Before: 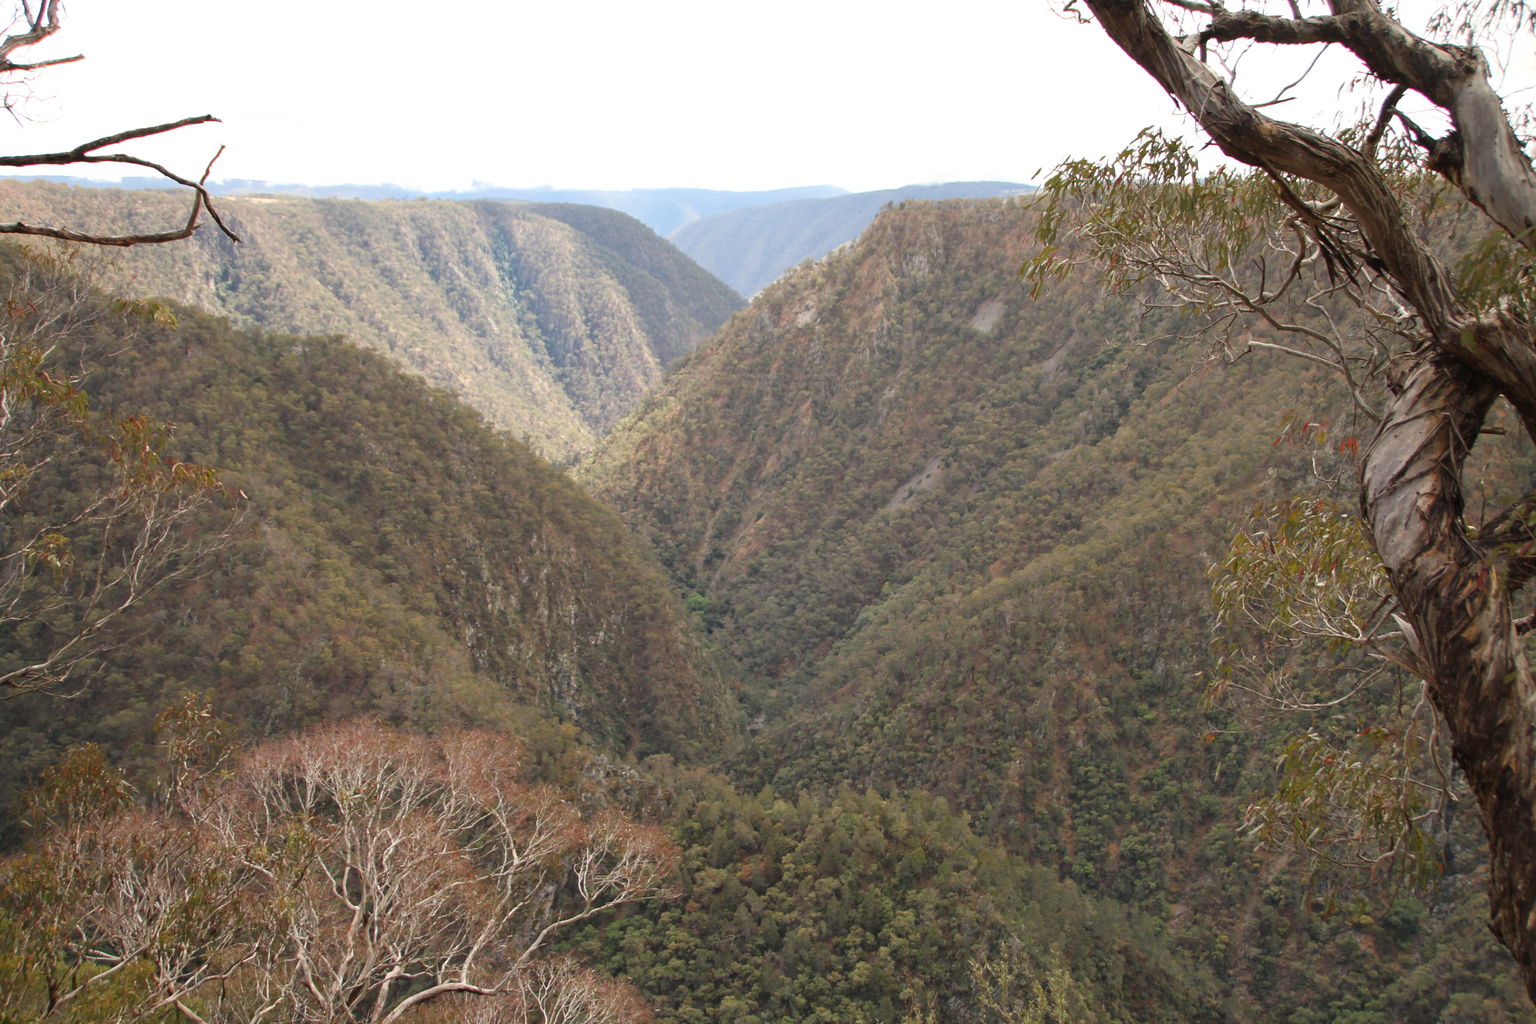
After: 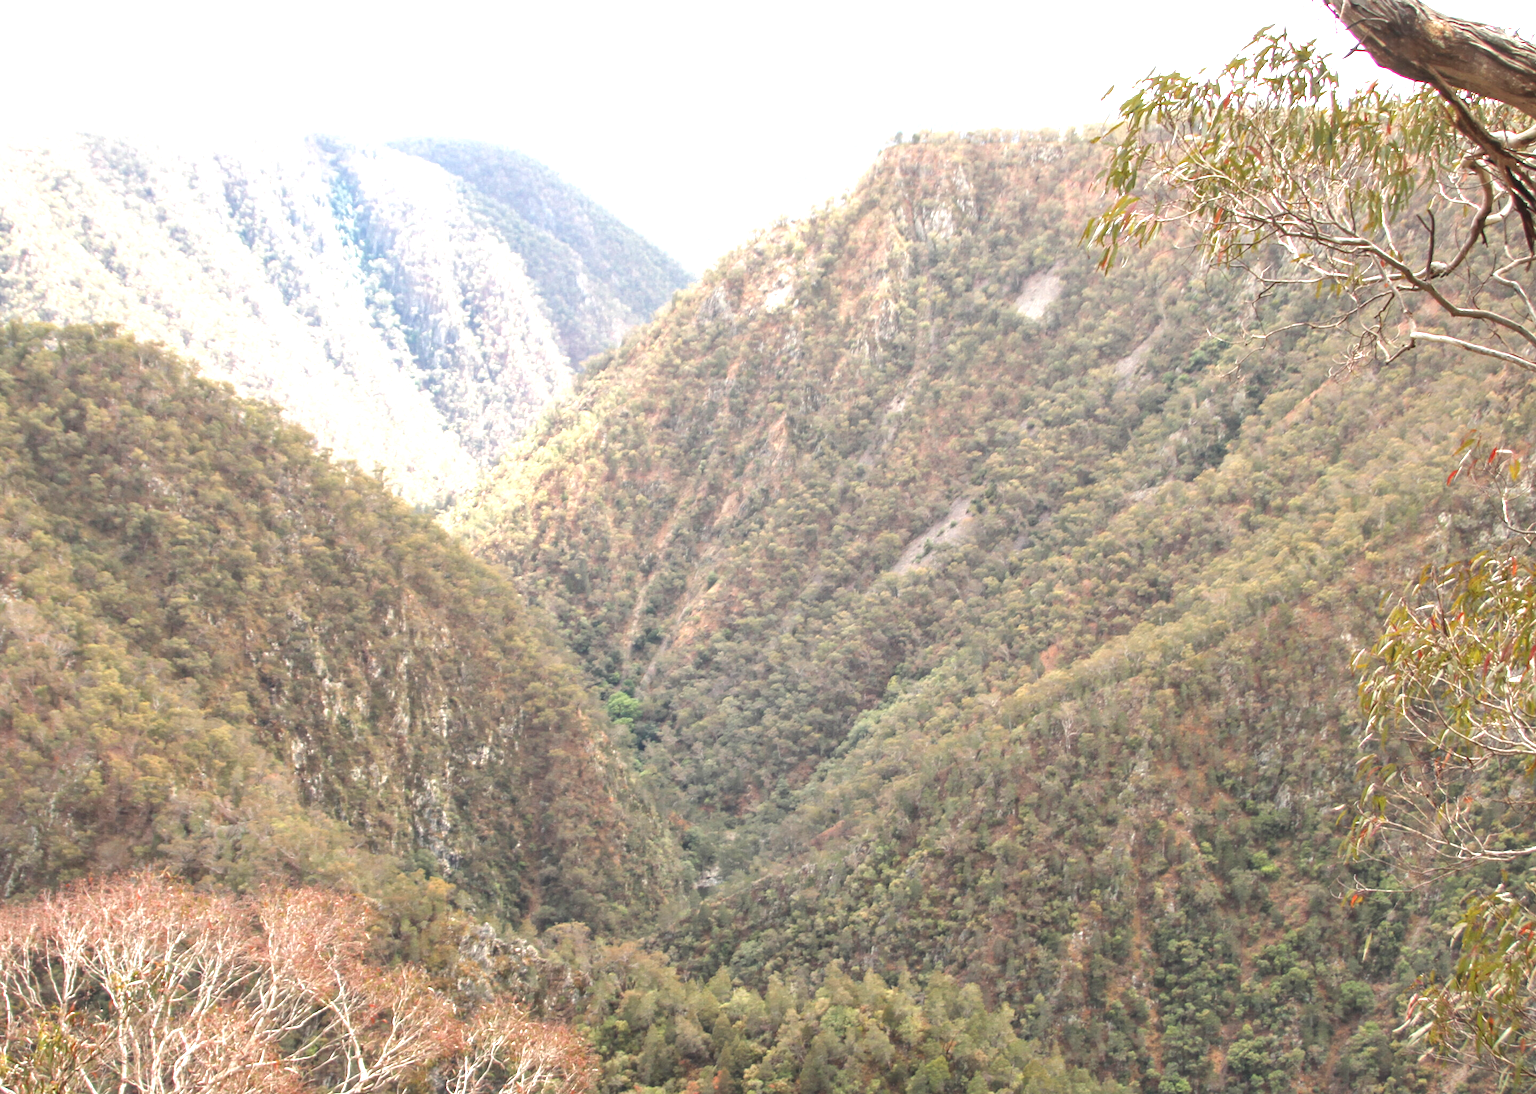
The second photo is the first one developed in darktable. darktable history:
local contrast: on, module defaults
crop and rotate: left 17.046%, top 10.659%, right 12.989%, bottom 14.553%
exposure: black level correction 0, exposure 1.3 EV, compensate highlight preservation false
